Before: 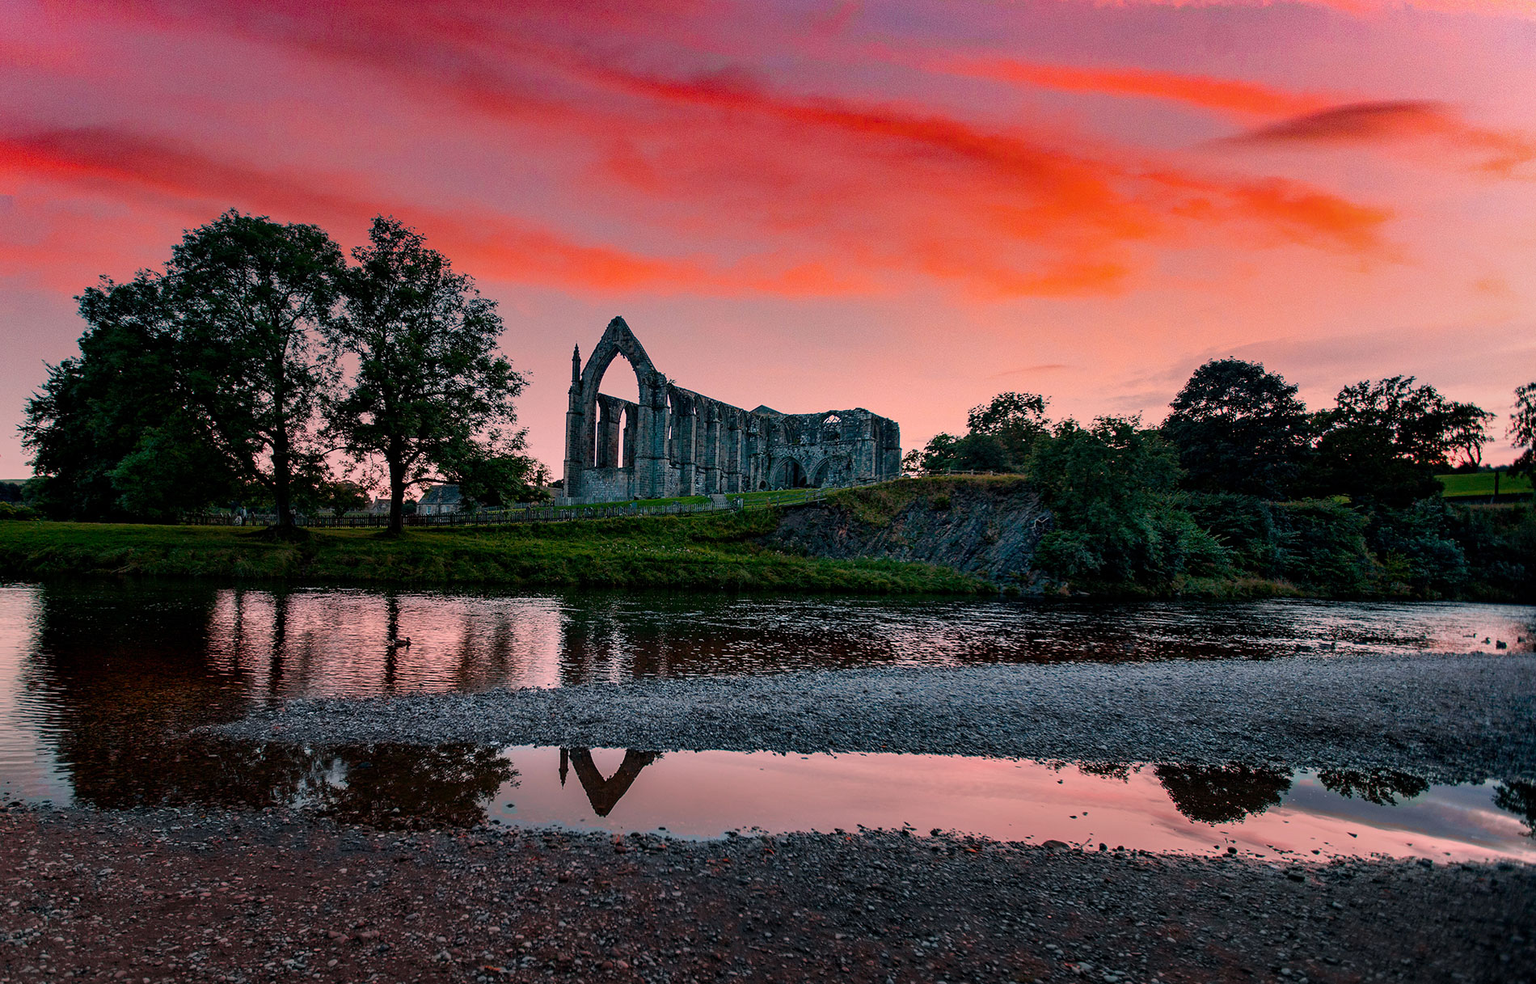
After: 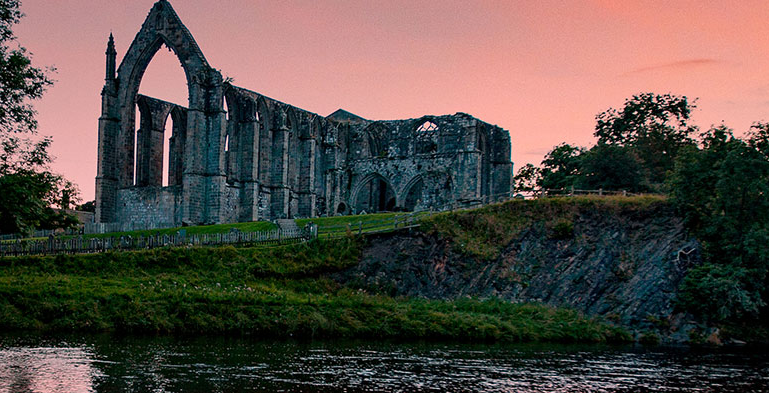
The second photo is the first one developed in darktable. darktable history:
crop: left 31.718%, top 32.226%, right 27.798%, bottom 35.432%
